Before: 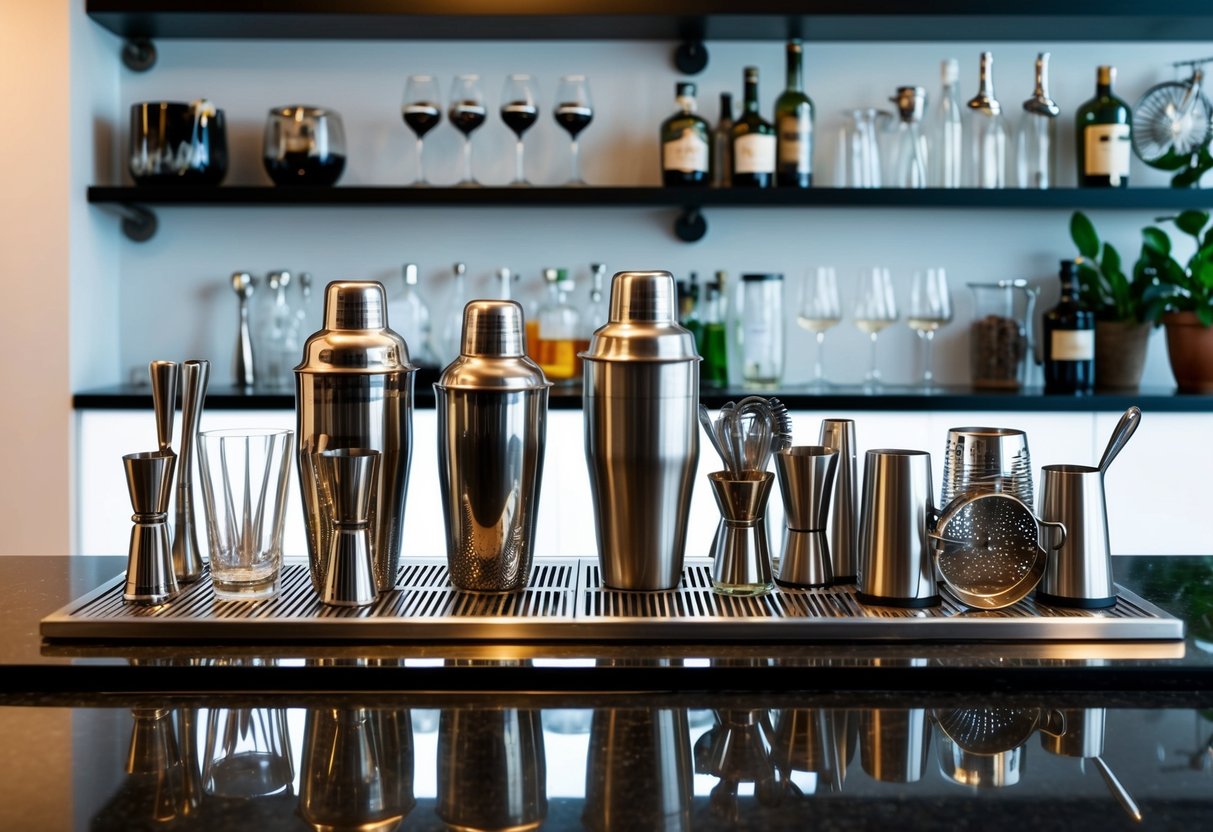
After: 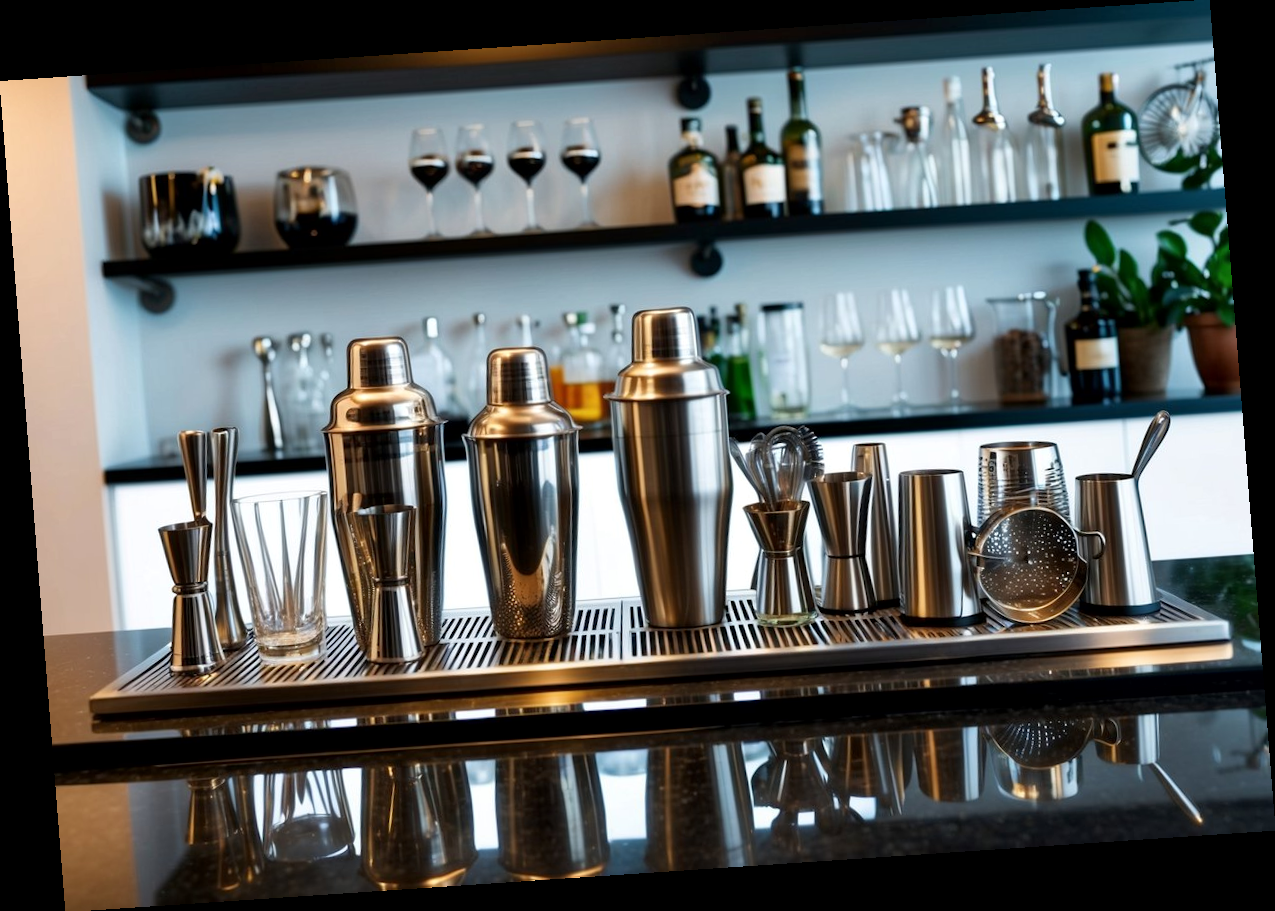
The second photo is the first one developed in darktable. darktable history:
local contrast: mode bilateral grid, contrast 20, coarseness 50, detail 120%, midtone range 0.2
rotate and perspective: rotation -4.2°, shear 0.006, automatic cropping off
